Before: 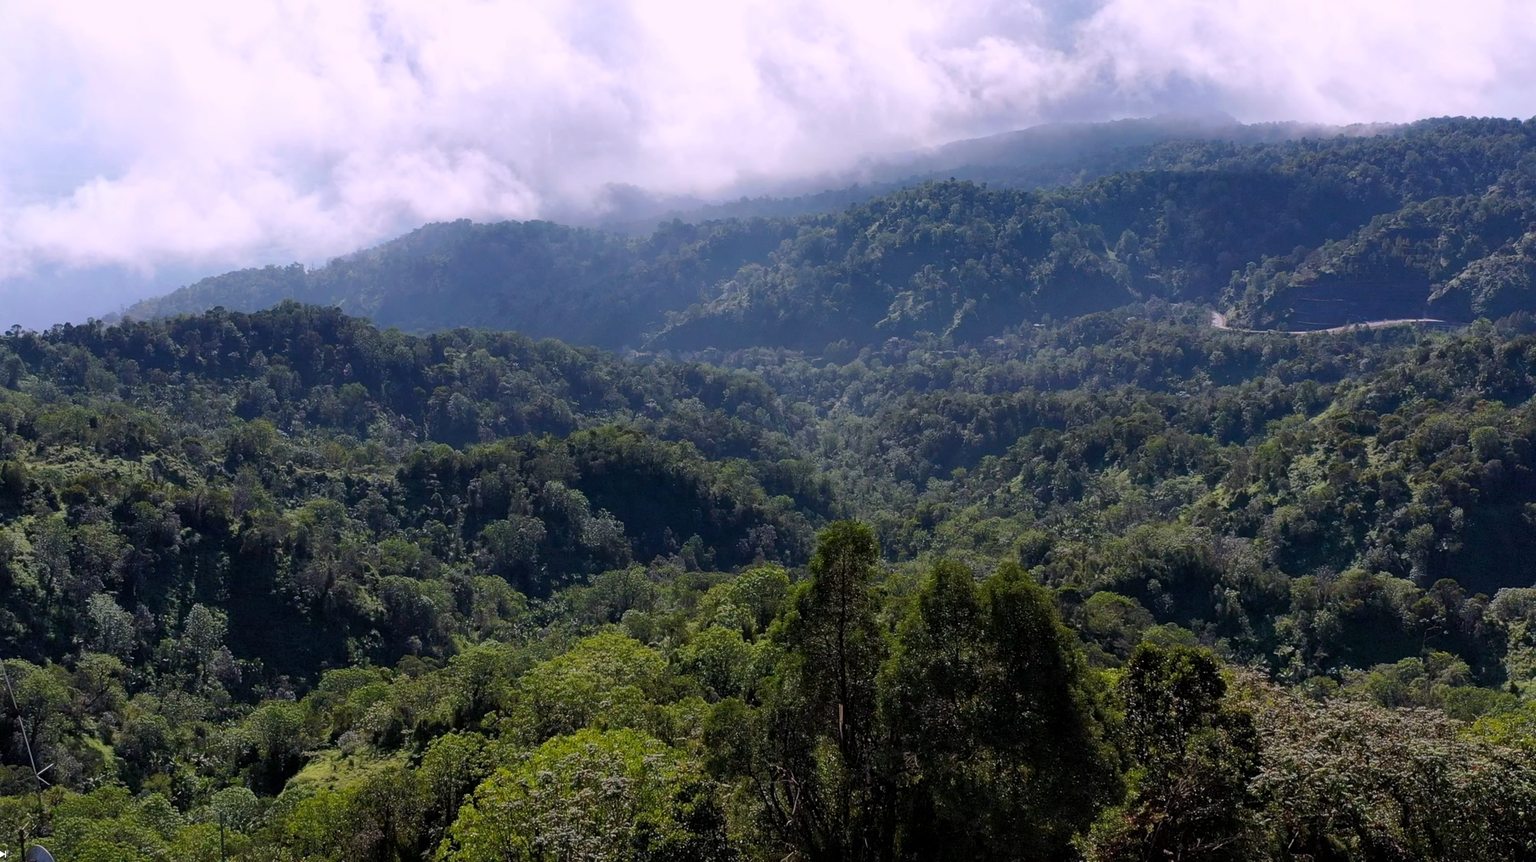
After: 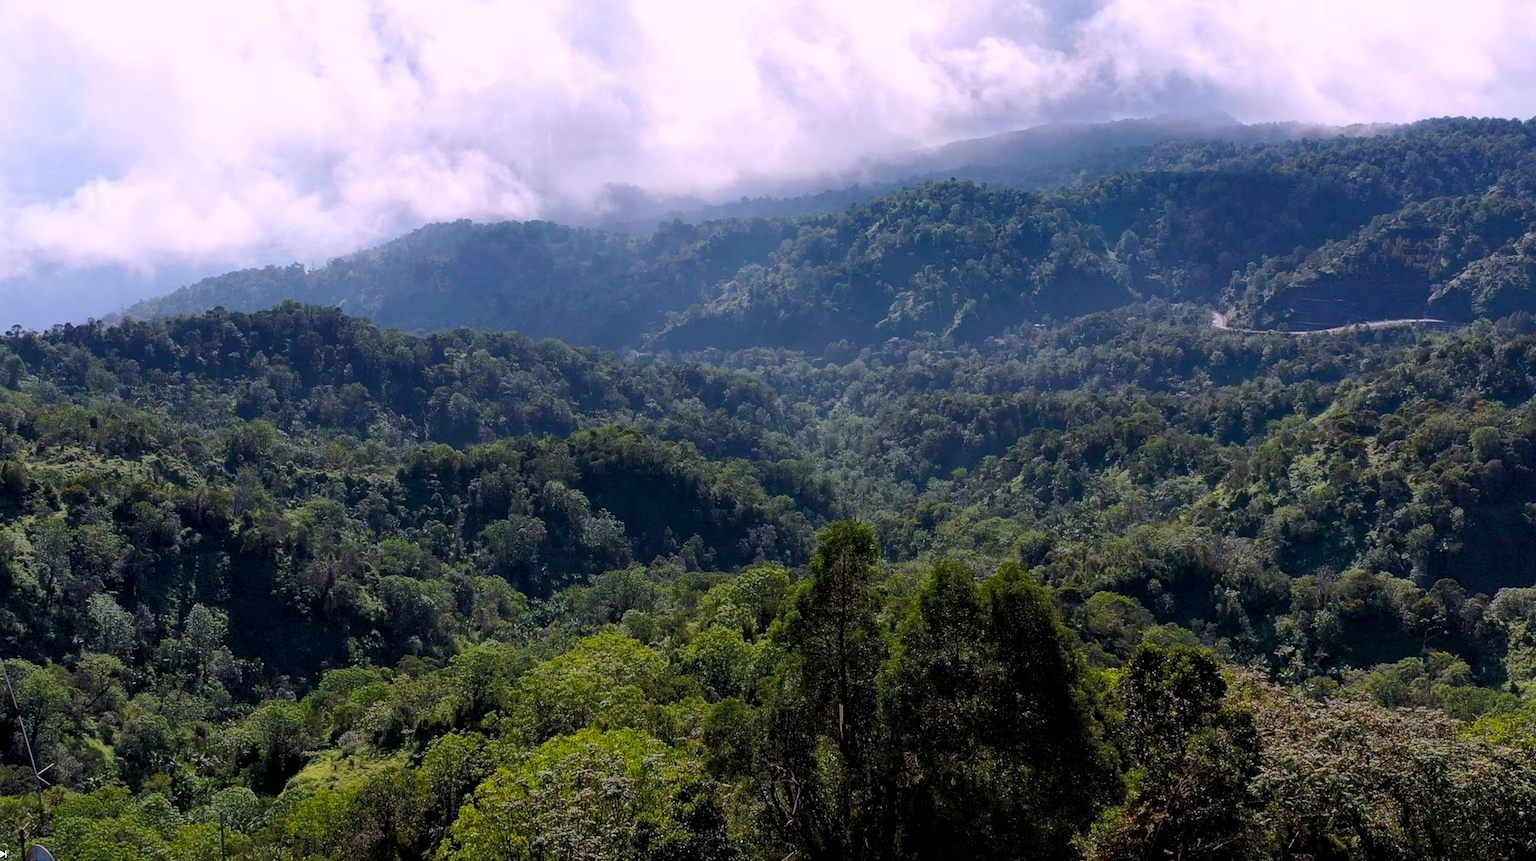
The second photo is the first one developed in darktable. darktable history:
local contrast: highlights 106%, shadows 101%, detail 120%, midtone range 0.2
